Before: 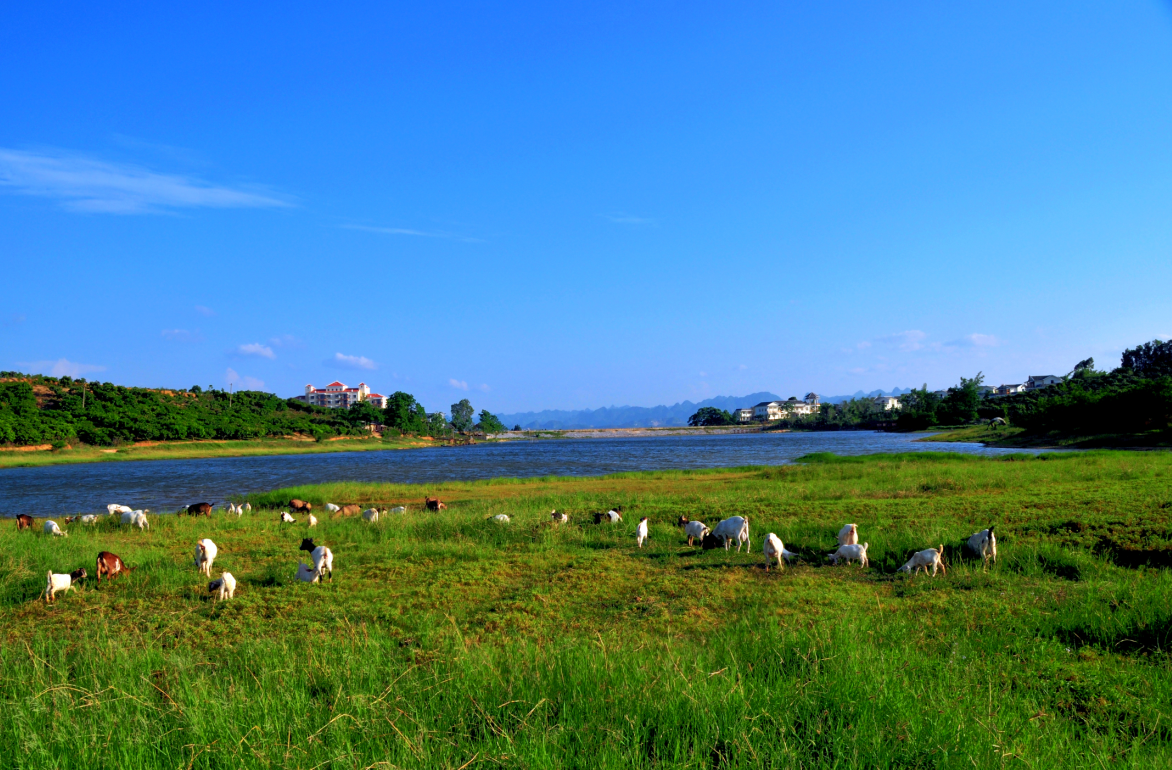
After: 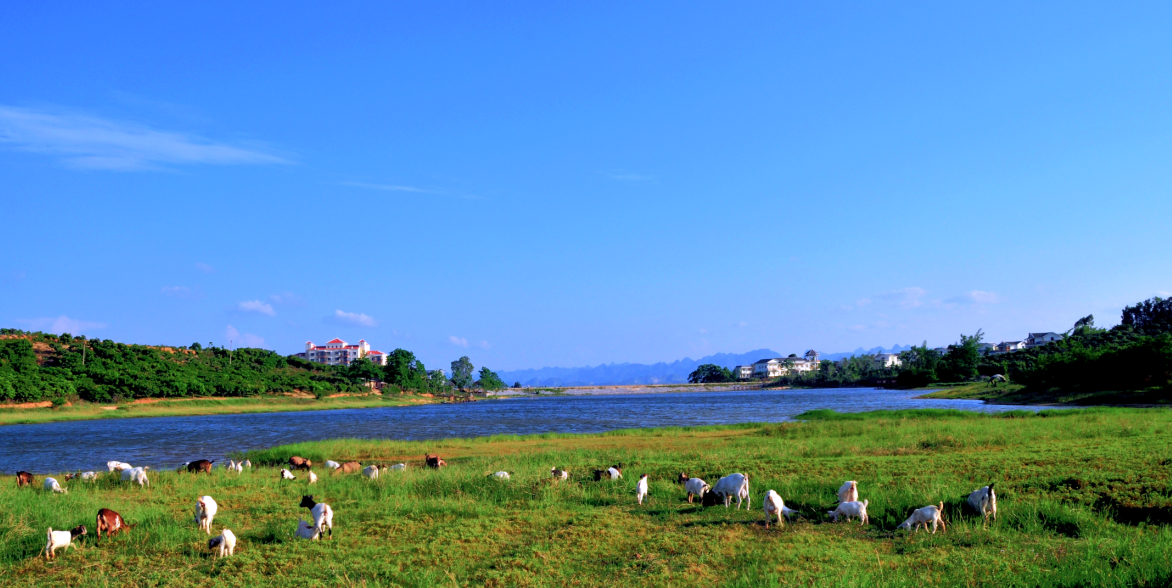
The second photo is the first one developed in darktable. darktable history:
crop: top 5.638%, bottom 17.938%
color calibration: illuminant as shot in camera, x 0.362, y 0.385, temperature 4535.66 K
shadows and highlights: radius 331.75, shadows 53.33, highlights -98.35, compress 94.55%, soften with gaussian
color balance rgb: linear chroma grading › global chroma -15.973%, perceptual saturation grading › global saturation 1.572%, perceptual saturation grading › highlights -1.007%, perceptual saturation grading › mid-tones 3.664%, perceptual saturation grading › shadows 7.224%, perceptual brilliance grading › mid-tones 11.041%, perceptual brilliance grading › shadows 15.836%, global vibrance 19.073%
